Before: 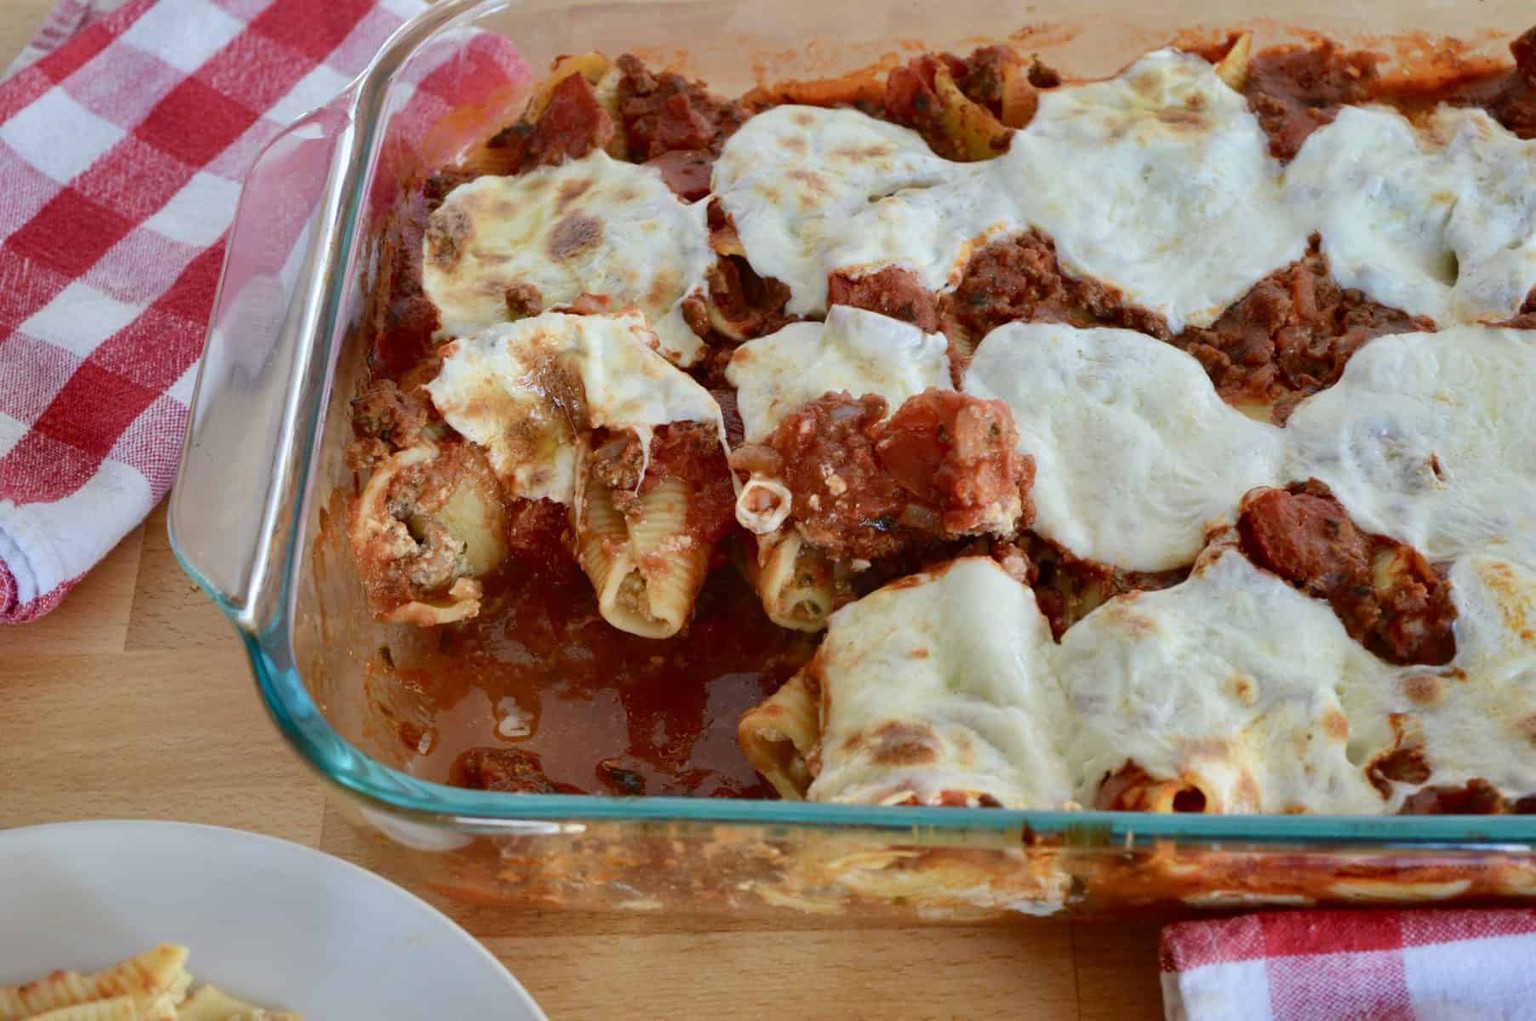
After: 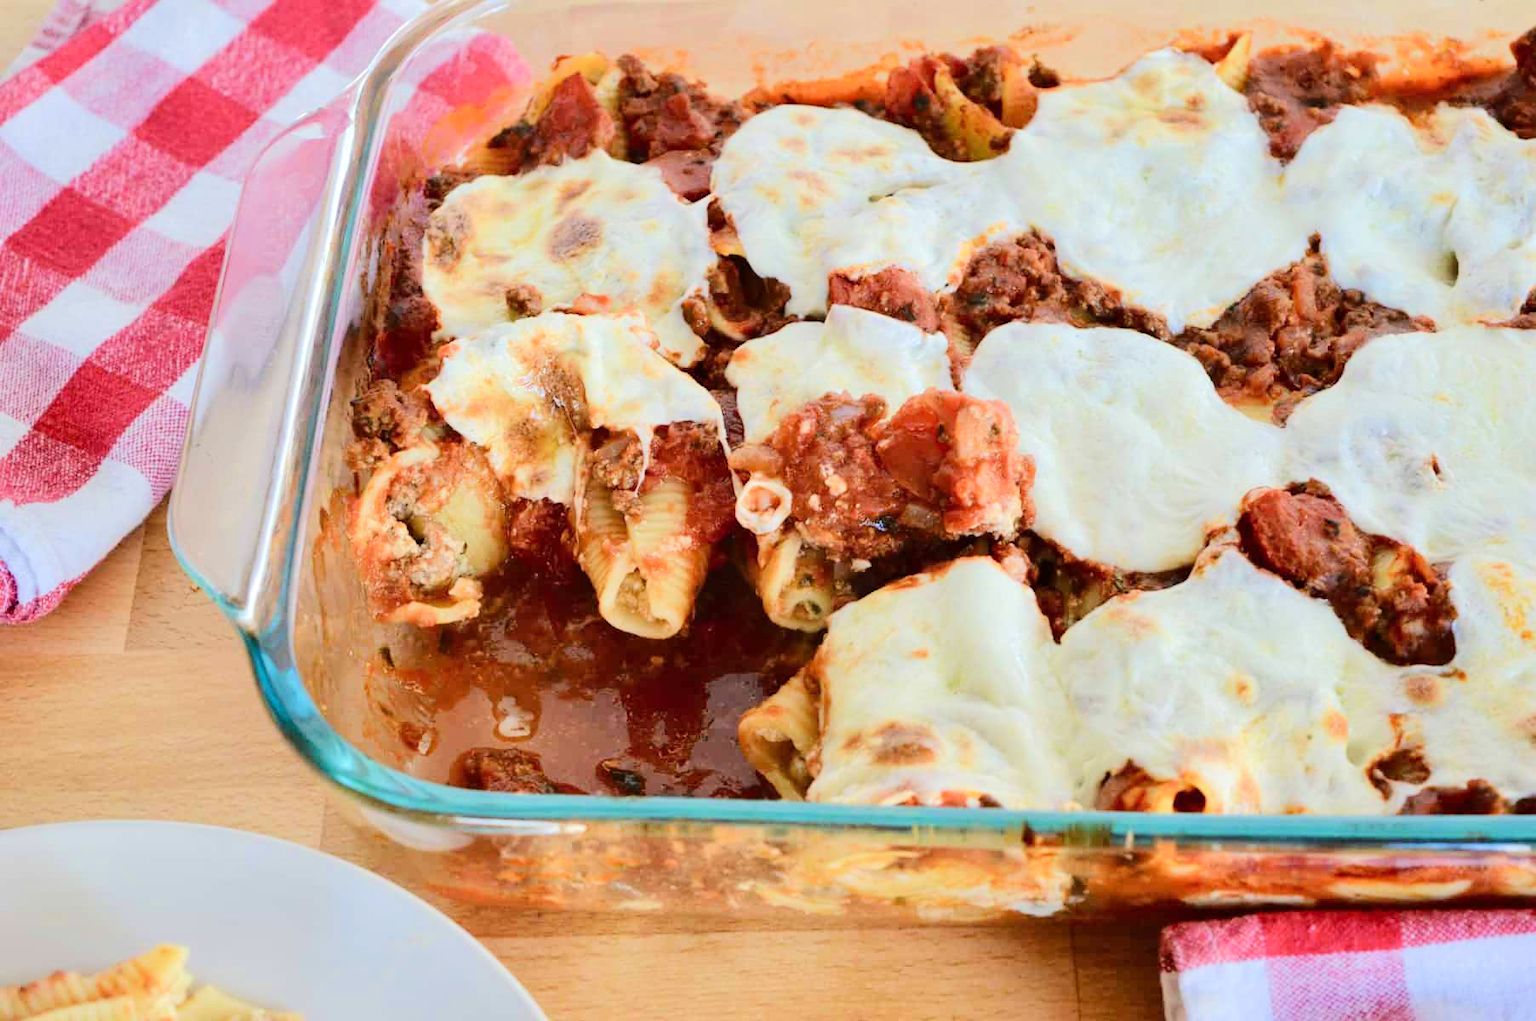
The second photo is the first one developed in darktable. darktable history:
tone equalizer: -7 EV 0.161 EV, -6 EV 0.56 EV, -5 EV 1.14 EV, -4 EV 1.29 EV, -3 EV 1.12 EV, -2 EV 0.6 EV, -1 EV 0.165 EV, edges refinement/feathering 500, mask exposure compensation -1.57 EV, preserve details no
